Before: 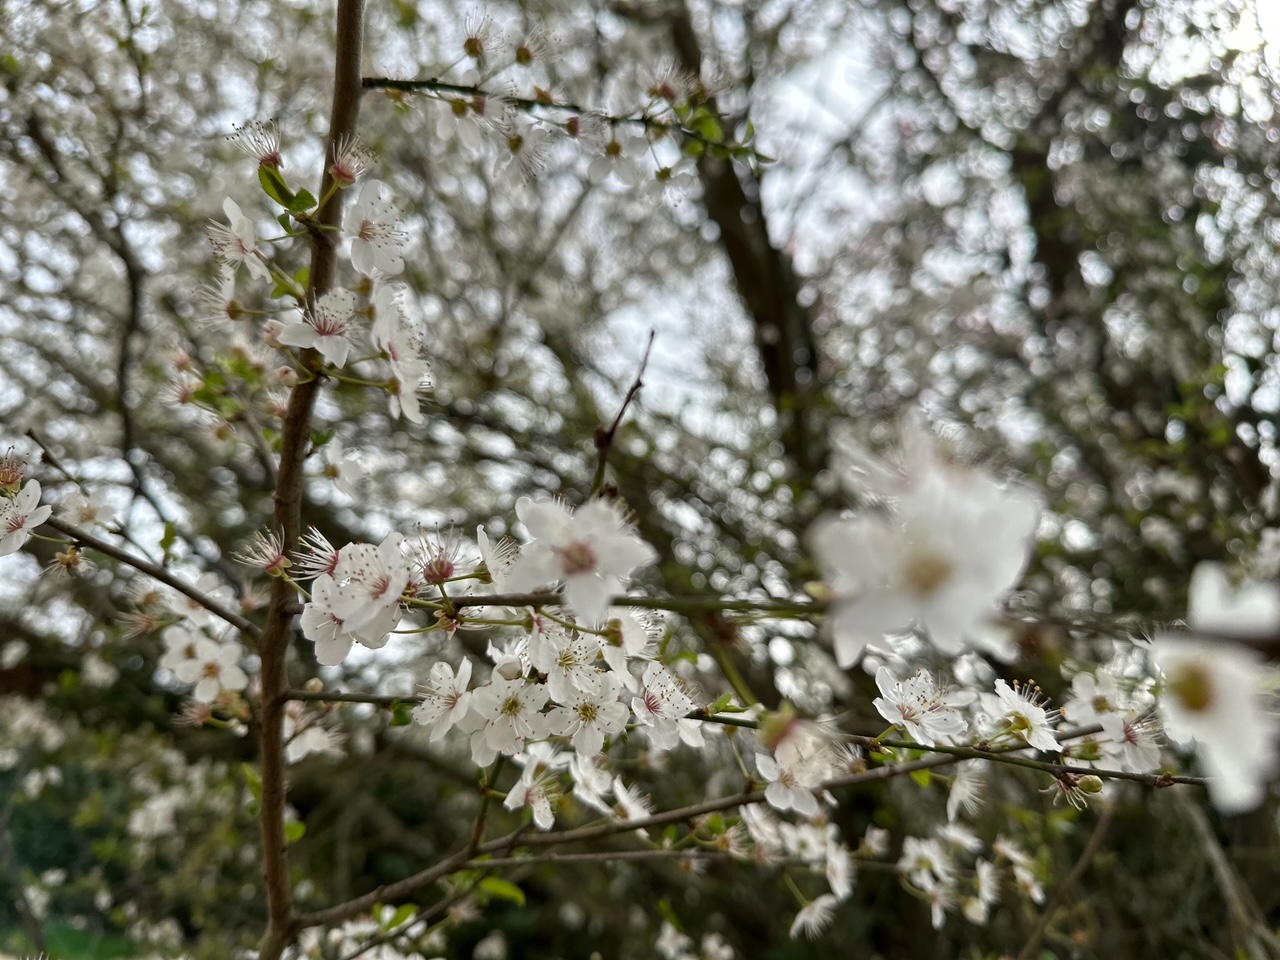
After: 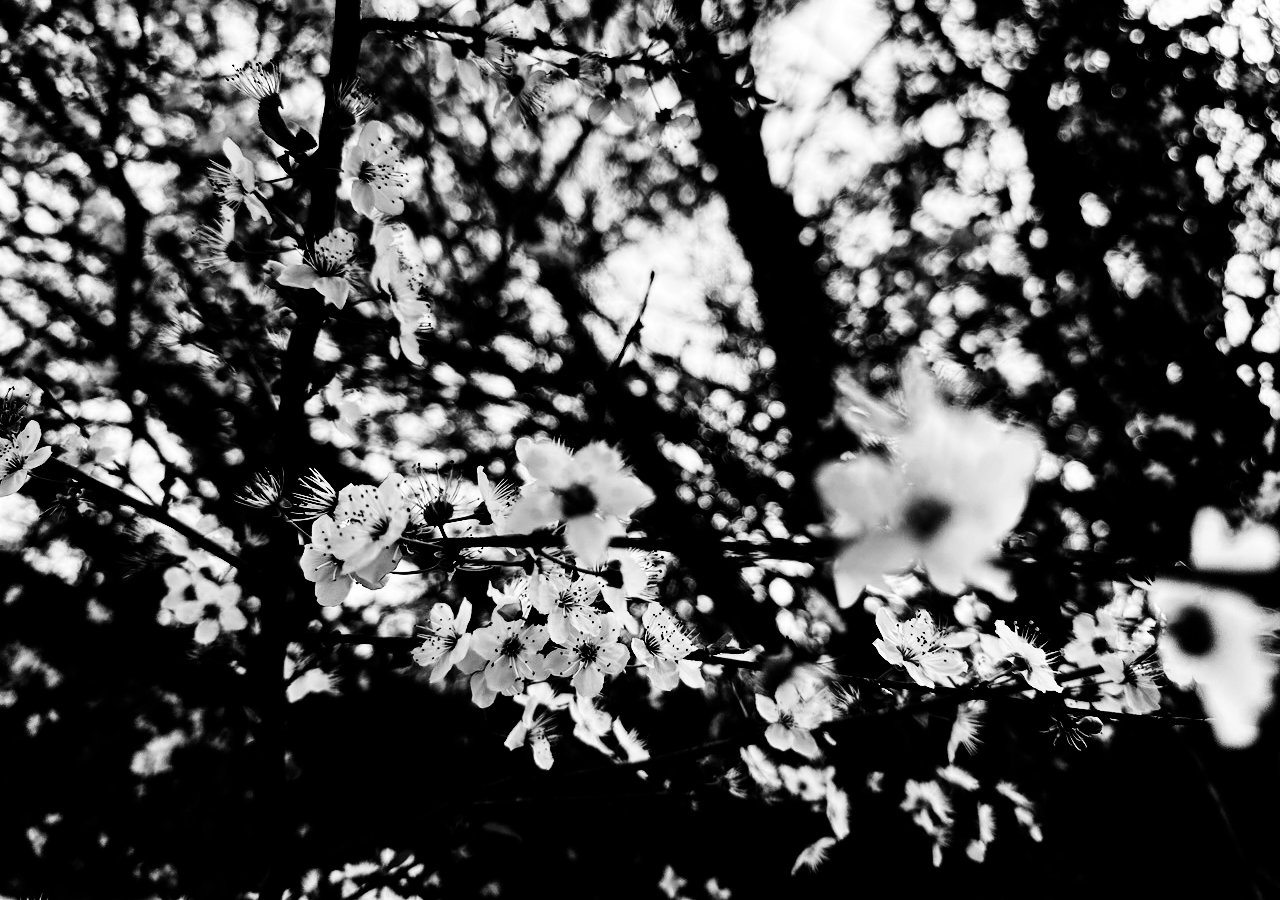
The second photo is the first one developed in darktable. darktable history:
crop and rotate: top 6.25%
contrast brightness saturation: contrast 0.77, brightness -1, saturation 1
monochrome: on, module defaults
